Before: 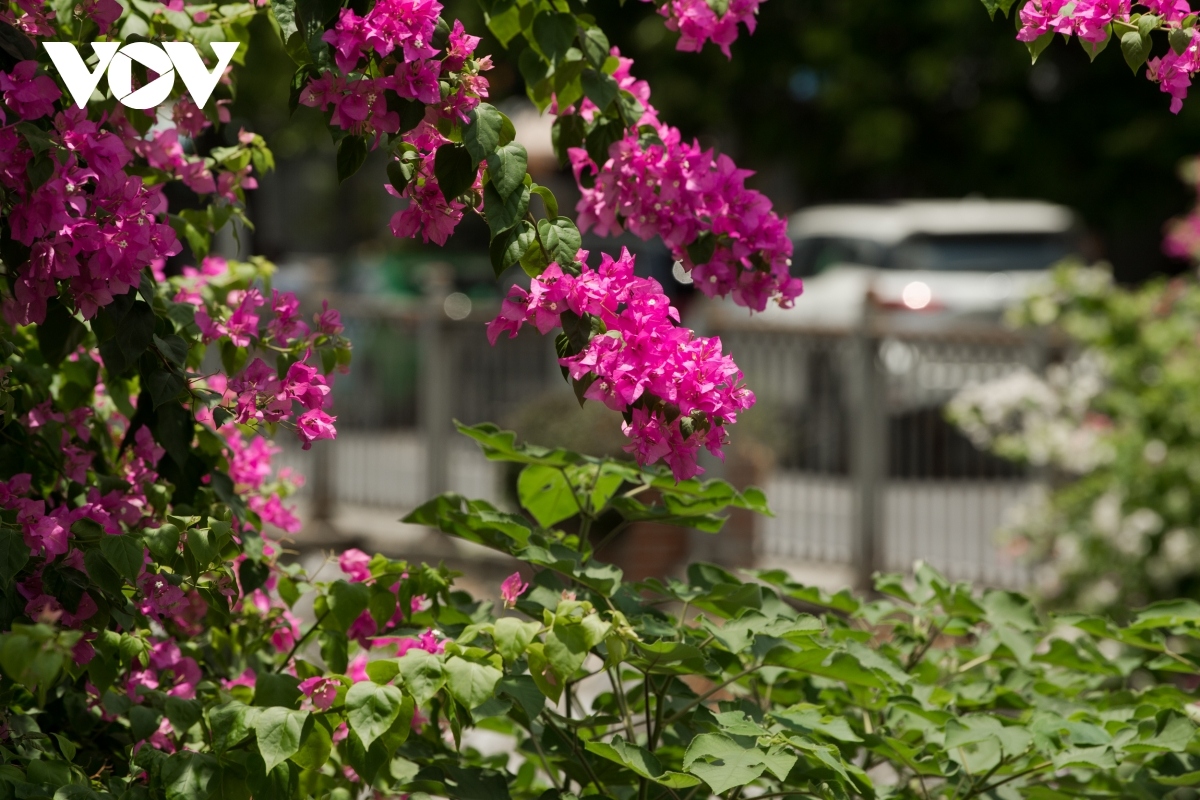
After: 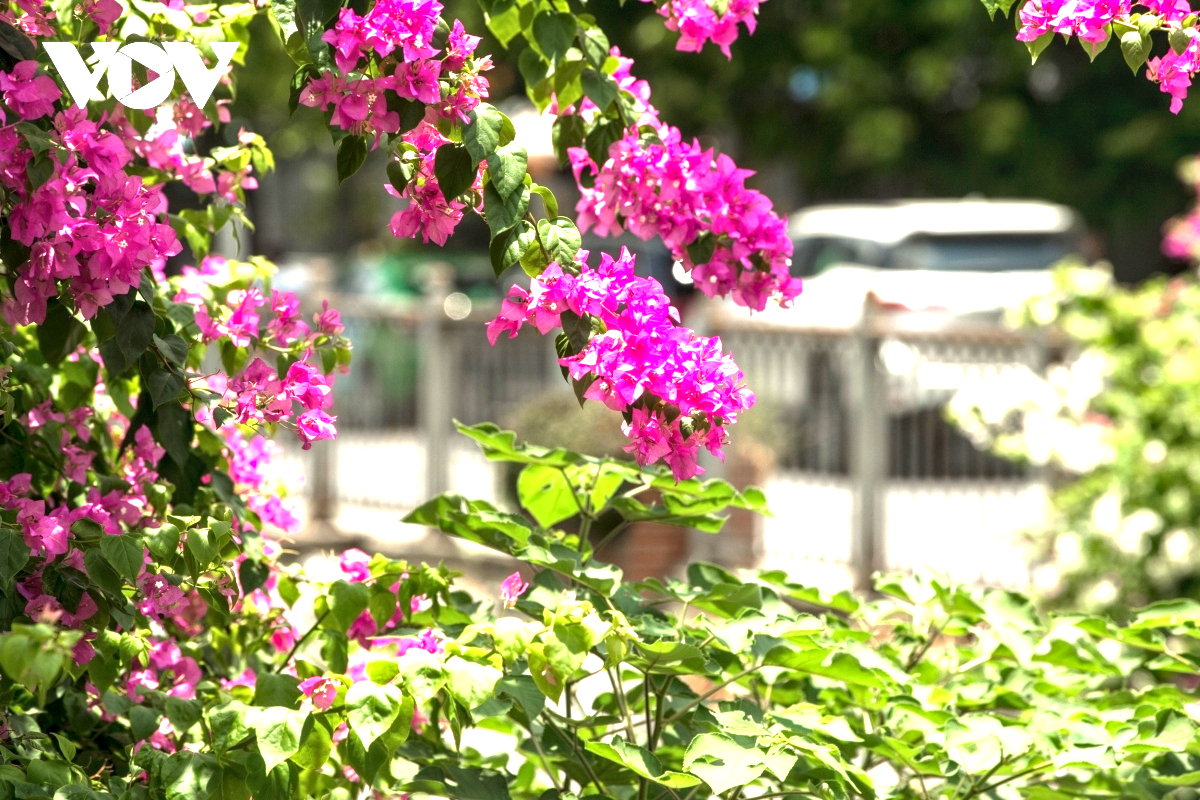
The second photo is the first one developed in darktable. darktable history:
exposure: exposure 2.034 EV, compensate exposure bias true, compensate highlight preservation false
local contrast: on, module defaults
